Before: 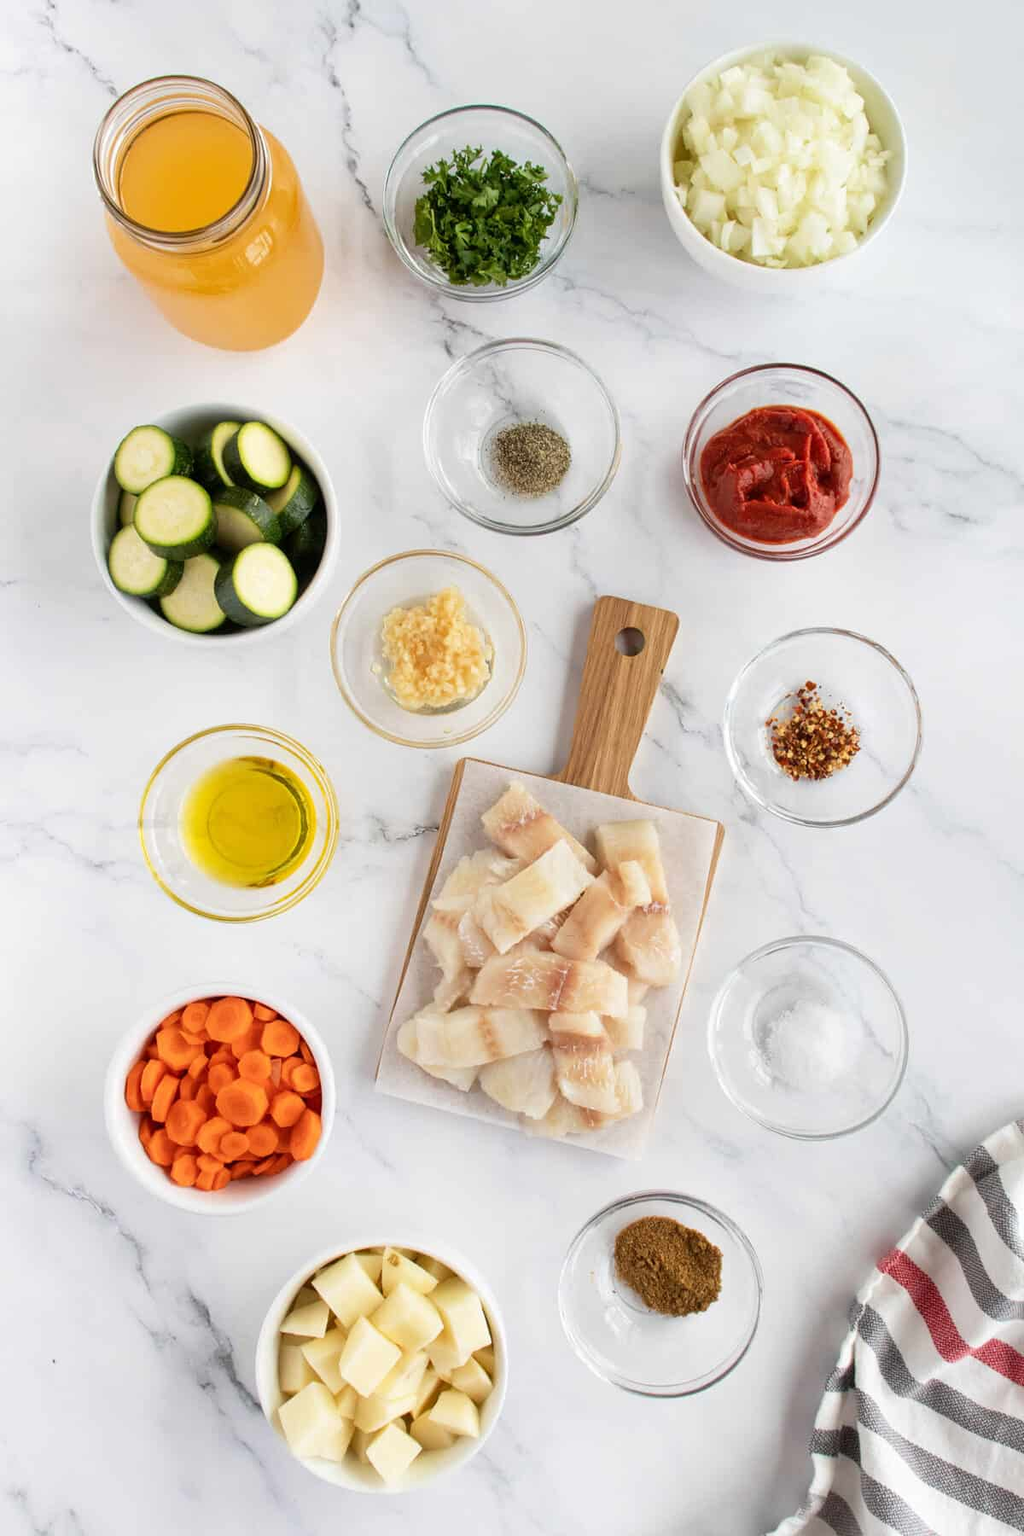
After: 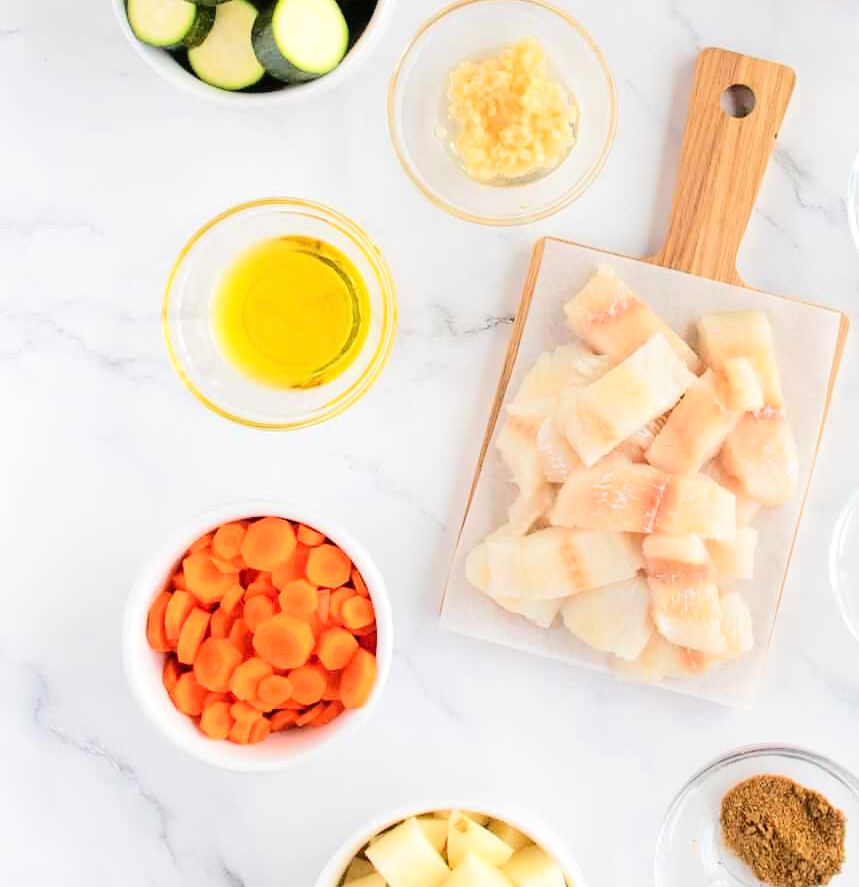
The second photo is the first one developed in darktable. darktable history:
tone equalizer: -7 EV 0.157 EV, -6 EV 0.562 EV, -5 EV 1.16 EV, -4 EV 1.33 EV, -3 EV 1.15 EV, -2 EV 0.6 EV, -1 EV 0.159 EV, edges refinement/feathering 500, mask exposure compensation -1.57 EV, preserve details no
crop: top 36.2%, right 28.405%, bottom 14.491%
